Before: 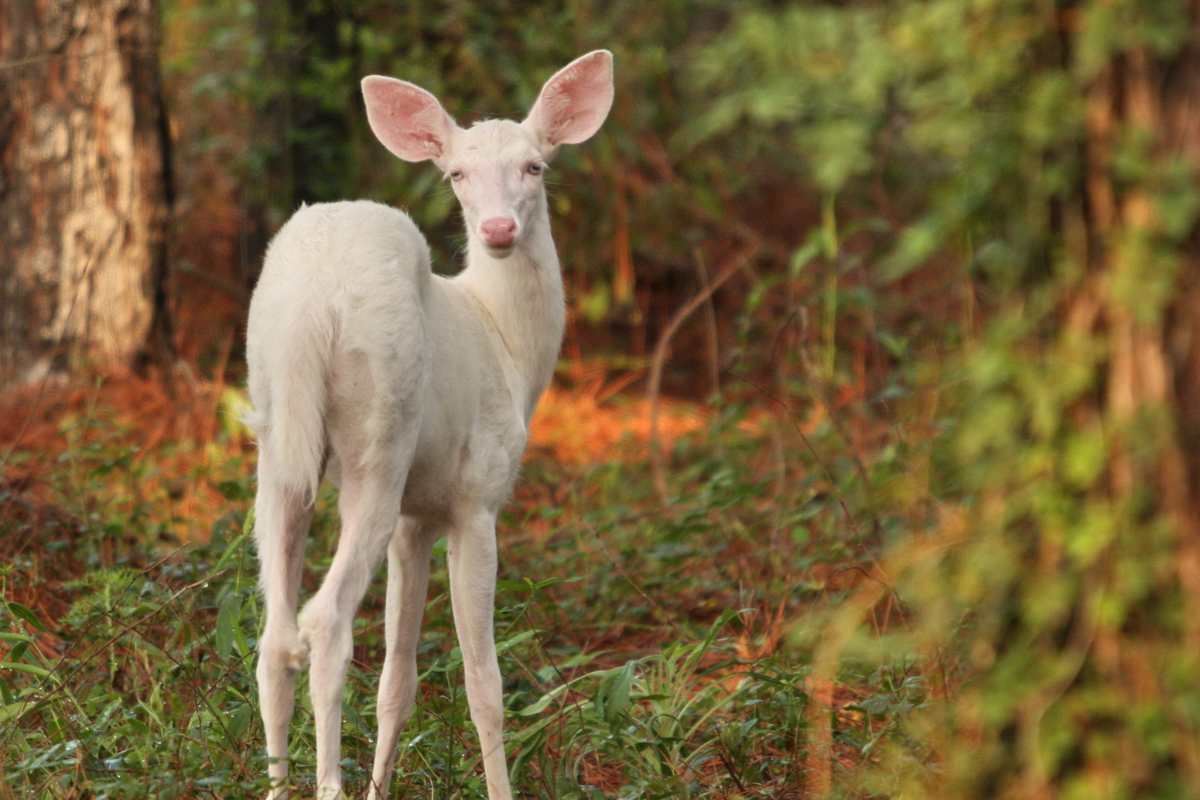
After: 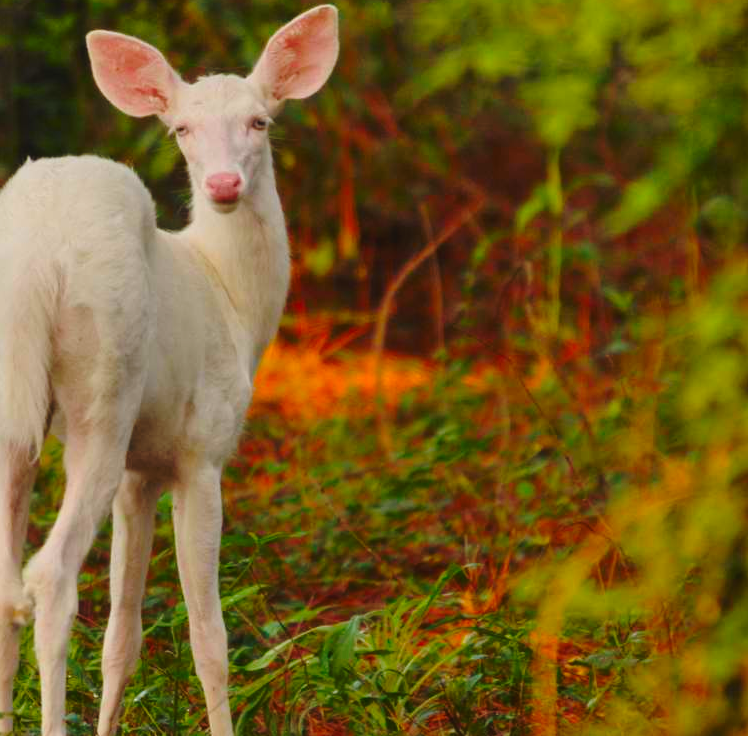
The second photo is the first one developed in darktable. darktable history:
crop and rotate: left 22.918%, top 5.629%, right 14.711%, bottom 2.247%
color balance rgb: perceptual saturation grading › global saturation 20%, global vibrance 20%
lowpass: radius 0.1, contrast 0.85, saturation 1.1, unbound 0
base curve: curves: ch0 [(0, 0) (0.073, 0.04) (0.157, 0.139) (0.492, 0.492) (0.758, 0.758) (1, 1)], preserve colors none
